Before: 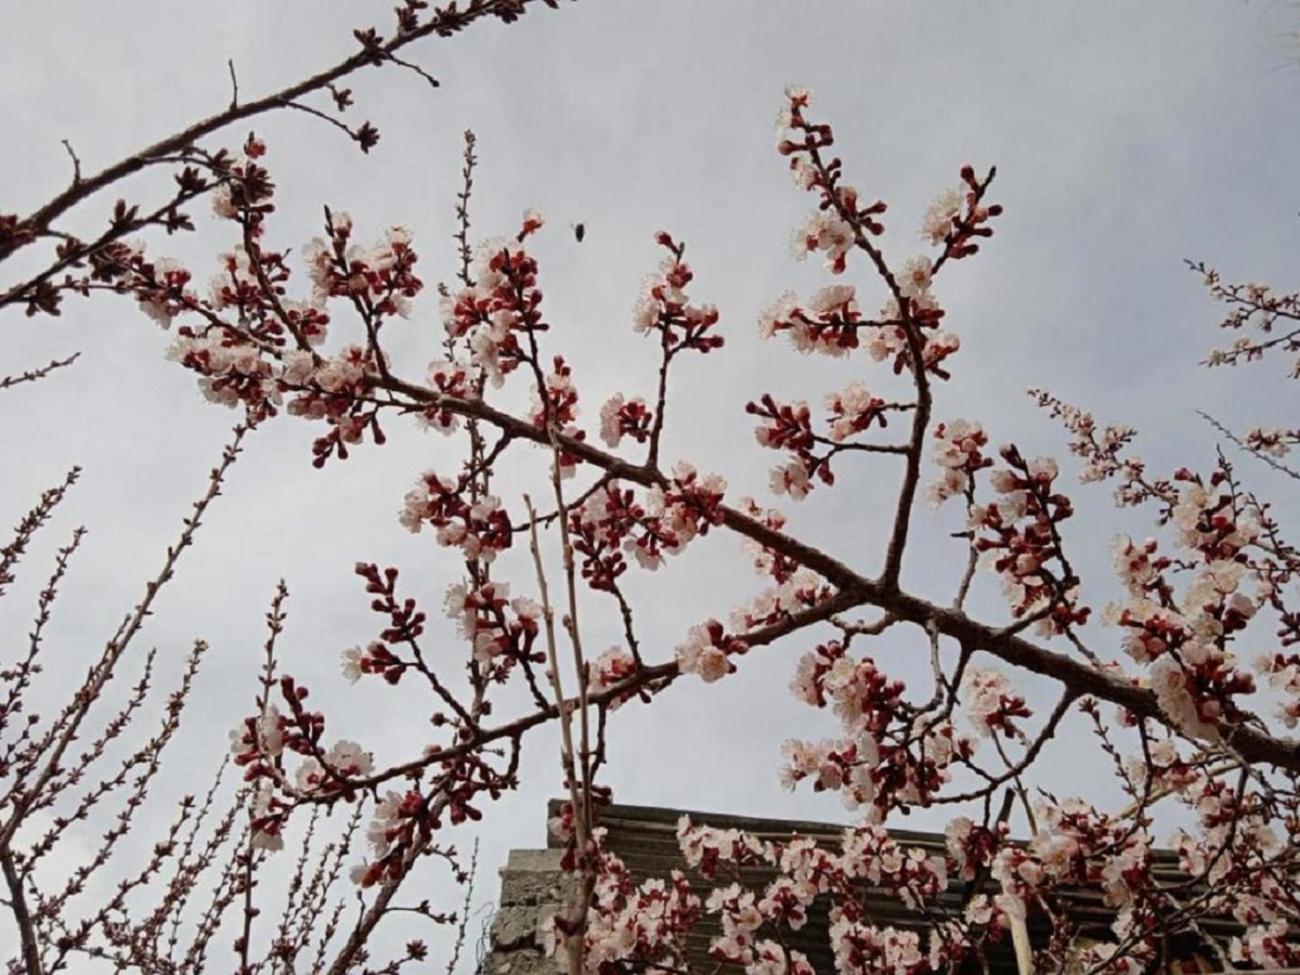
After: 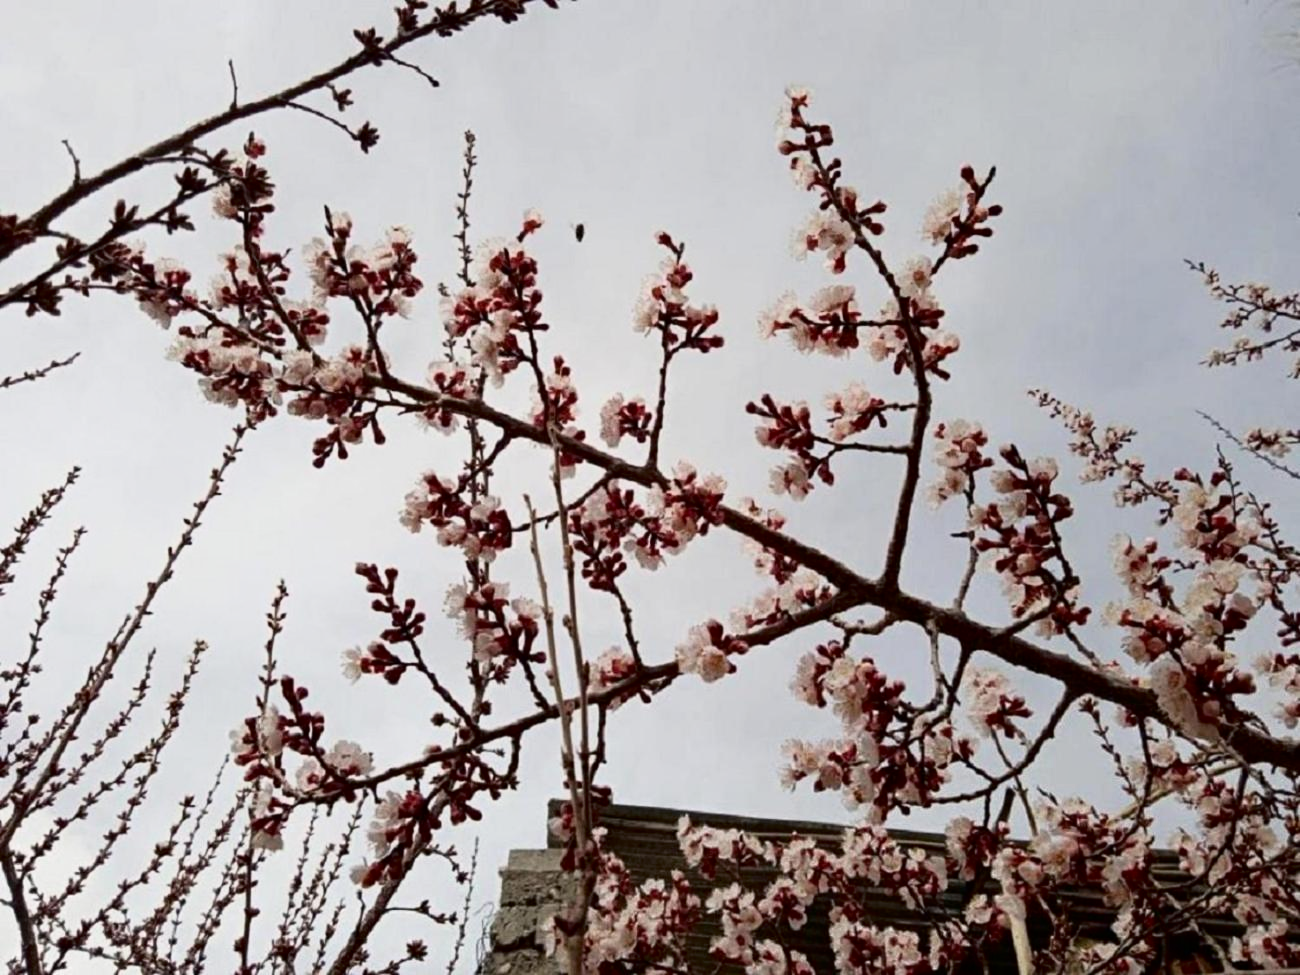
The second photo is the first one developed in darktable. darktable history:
shadows and highlights: shadows -60.98, white point adjustment -5.2, highlights 60.33, highlights color adjustment 39.74%
